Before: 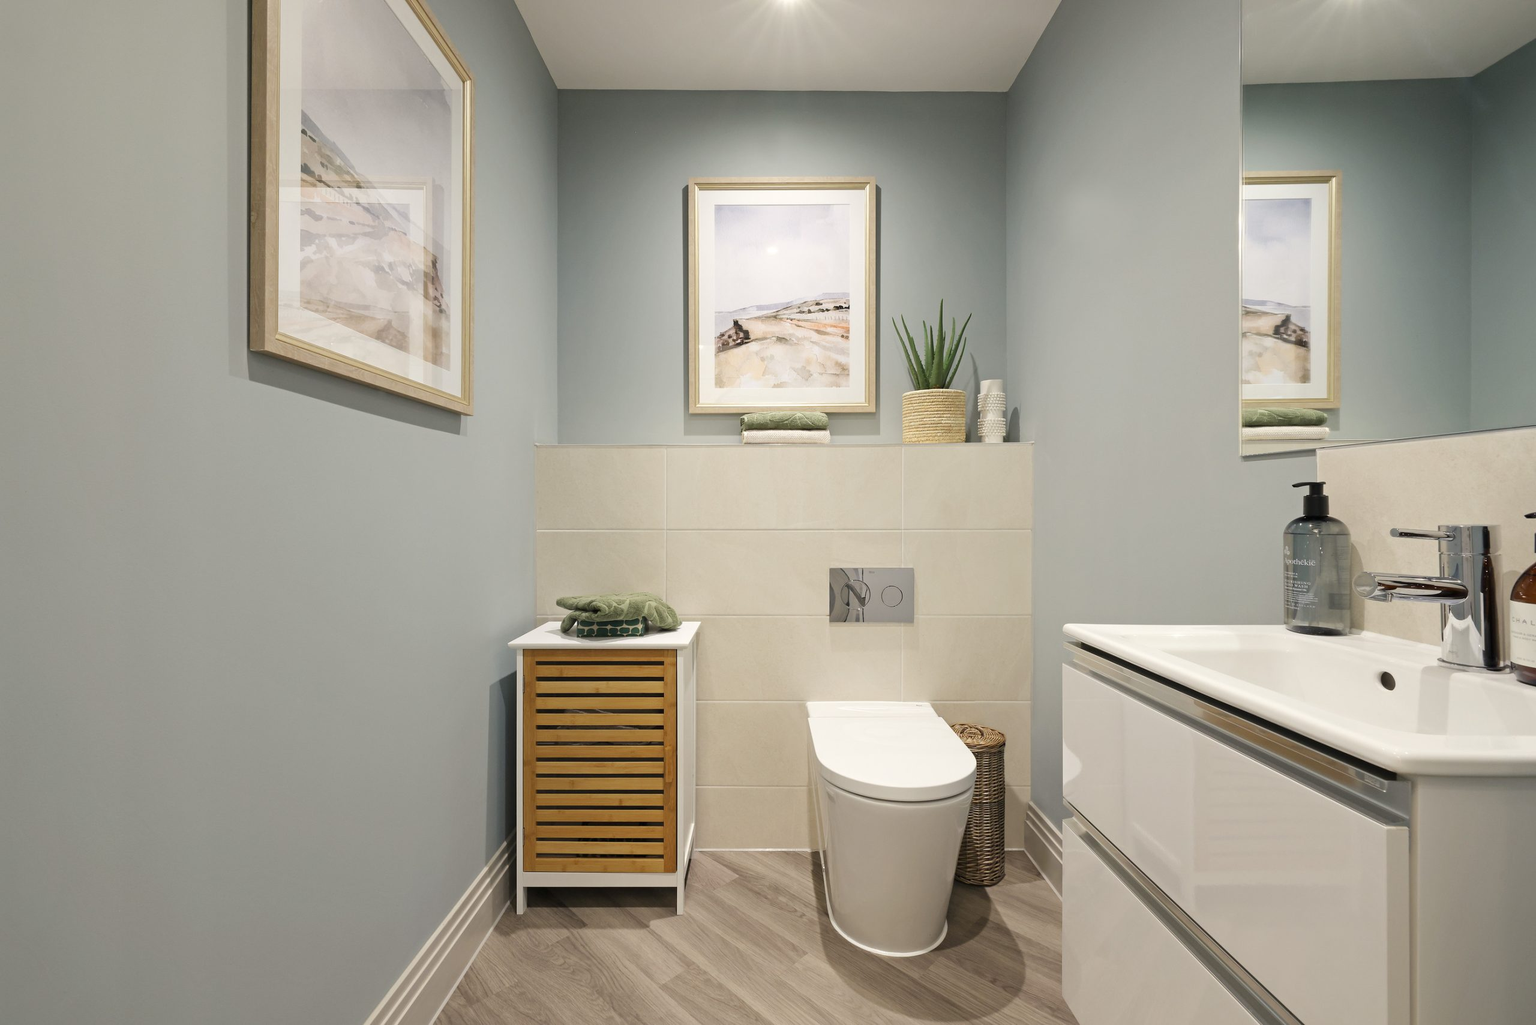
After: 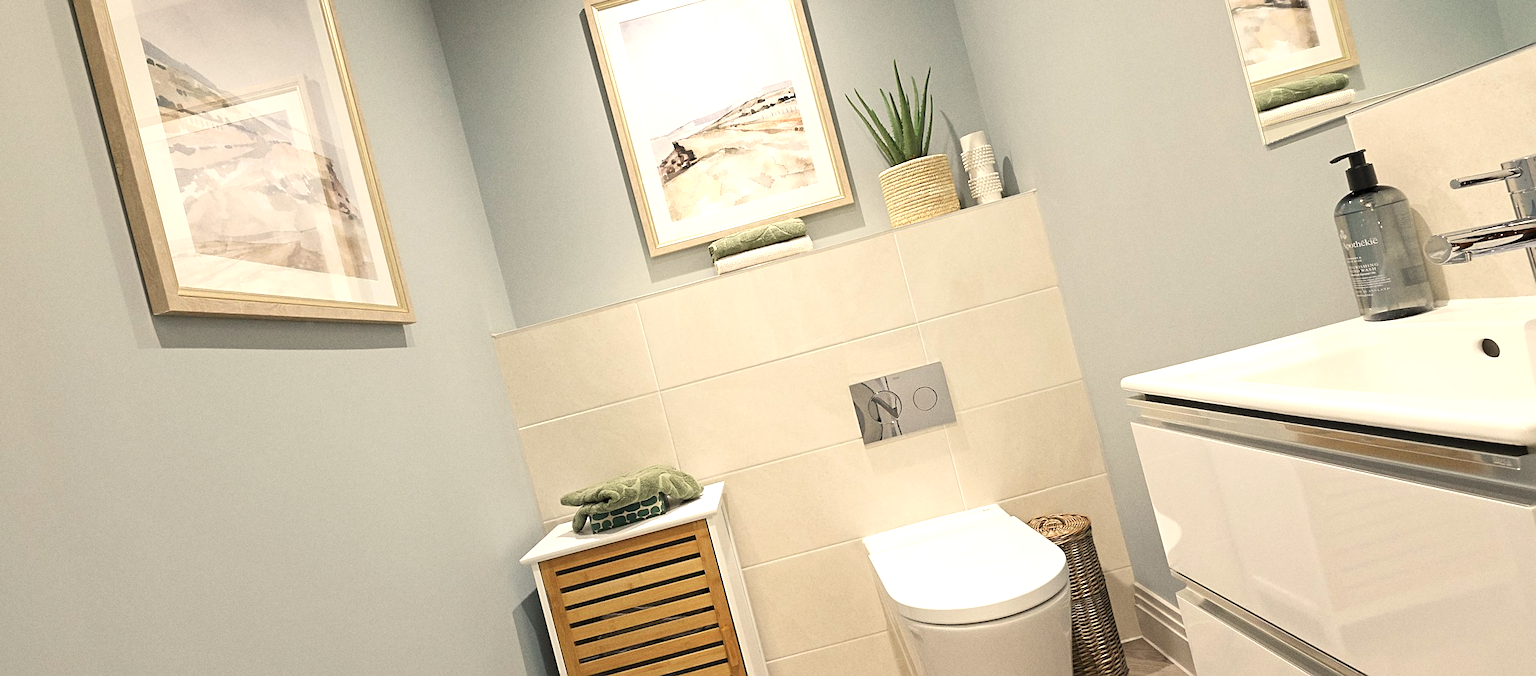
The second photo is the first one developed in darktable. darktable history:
exposure: black level correction 0.001, exposure 0.5 EV, compensate exposure bias true, compensate highlight preservation false
sharpen: on, module defaults
grain: coarseness 0.09 ISO
contrast brightness saturation: saturation -0.05
rotate and perspective: rotation -14.8°, crop left 0.1, crop right 0.903, crop top 0.25, crop bottom 0.748
base curve: curves: ch0 [(0, 0) (0.297, 0.298) (1, 1)], preserve colors none
crop: left 1.507%, top 6.147%, right 1.379%, bottom 6.637%
white balance: red 1.045, blue 0.932
